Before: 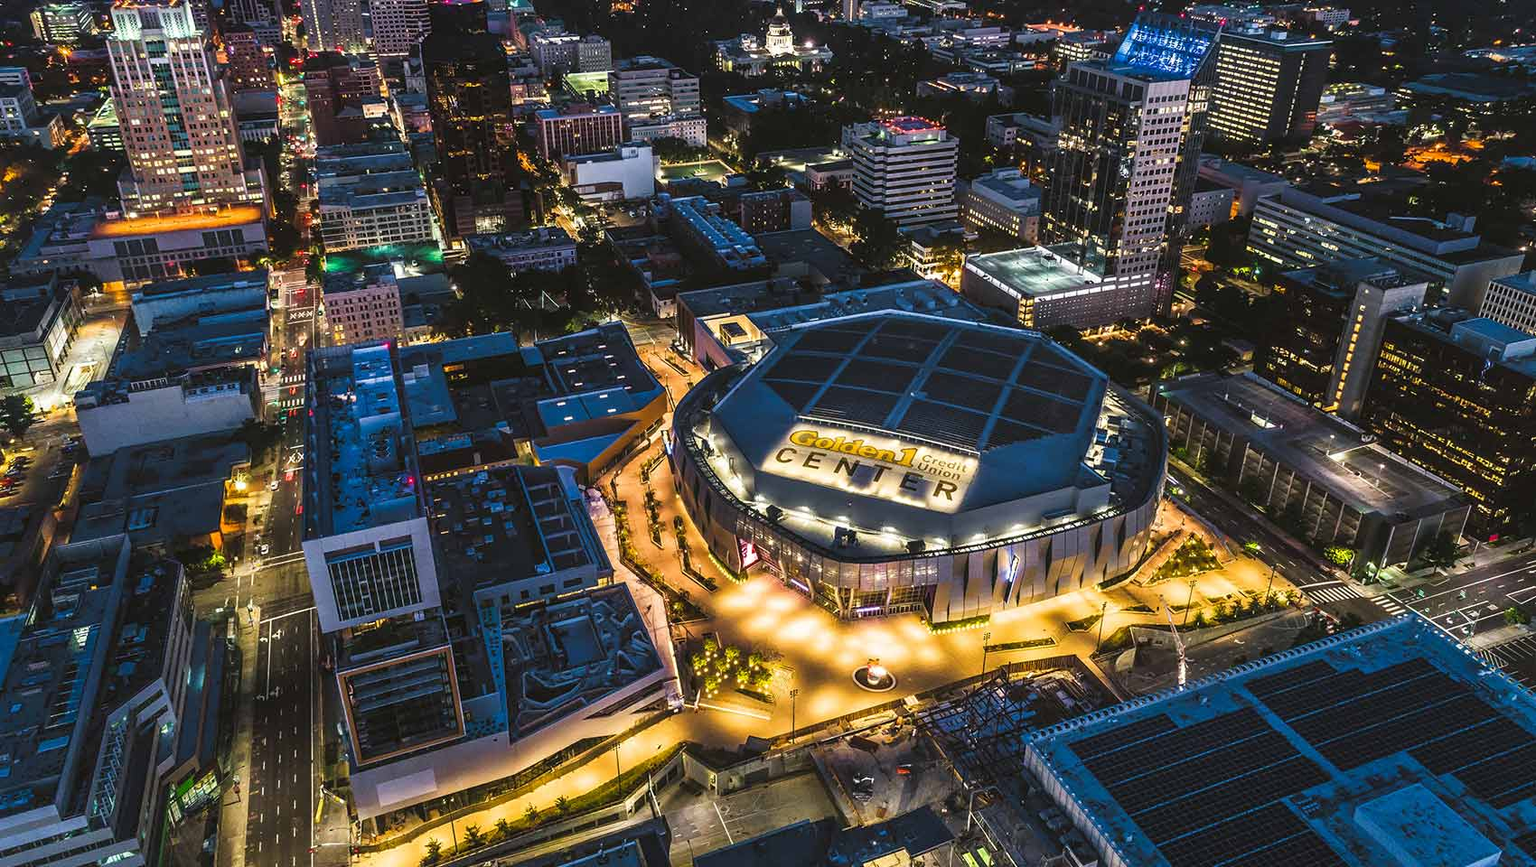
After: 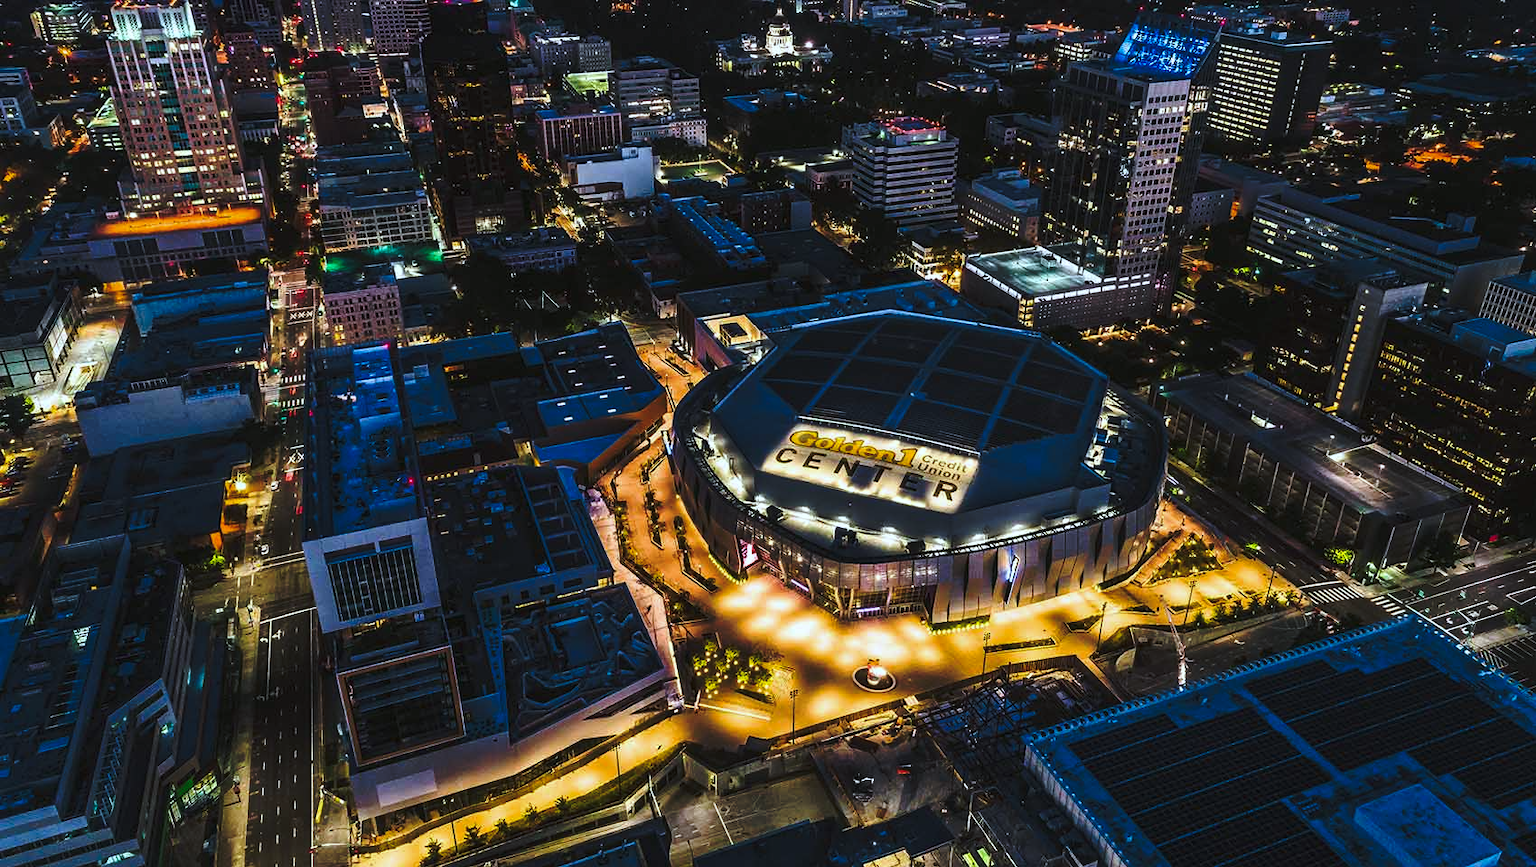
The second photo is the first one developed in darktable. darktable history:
color correction: highlights a* -4.18, highlights b* -10.81
white balance: red 1, blue 1
tone curve: curves: ch0 [(0, 0) (0.003, 0.002) (0.011, 0.007) (0.025, 0.015) (0.044, 0.026) (0.069, 0.041) (0.1, 0.059) (0.136, 0.08) (0.177, 0.105) (0.224, 0.132) (0.277, 0.163) (0.335, 0.198) (0.399, 0.253) (0.468, 0.341) (0.543, 0.435) (0.623, 0.532) (0.709, 0.635) (0.801, 0.745) (0.898, 0.873) (1, 1)], preserve colors none
